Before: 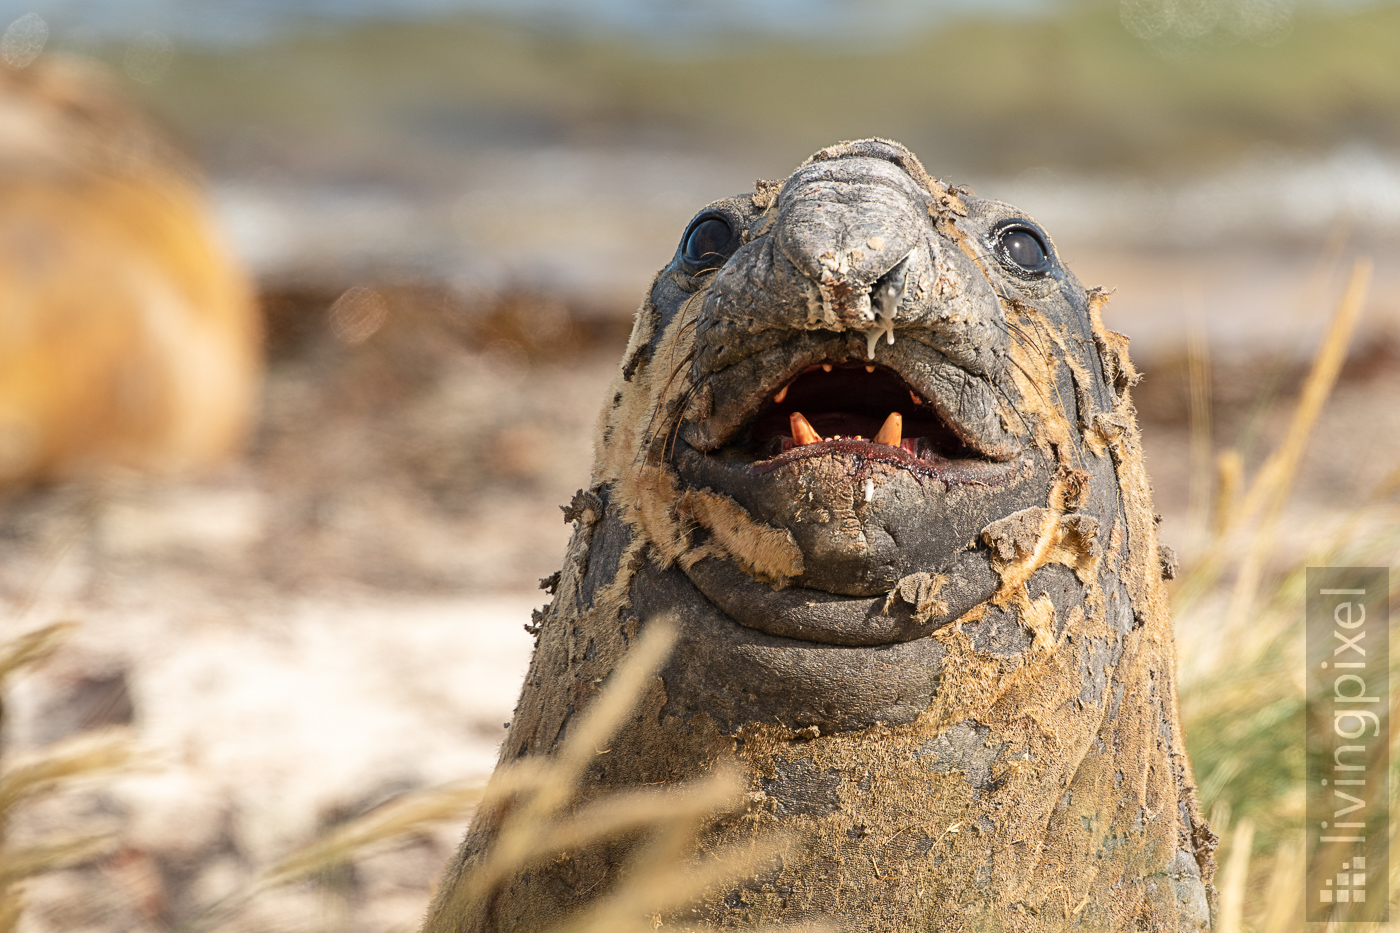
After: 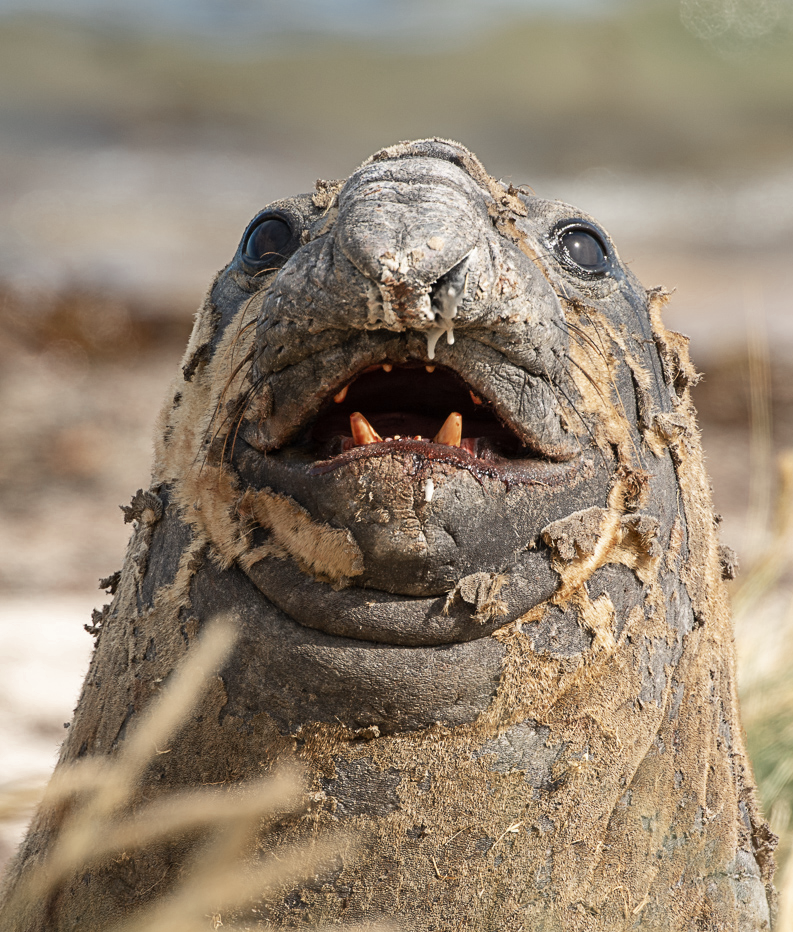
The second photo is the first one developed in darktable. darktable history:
crop: left 31.458%, top 0%, right 11.876%
color zones: curves: ch0 [(0, 0.5) (0.125, 0.4) (0.25, 0.5) (0.375, 0.4) (0.5, 0.4) (0.625, 0.35) (0.75, 0.35) (0.875, 0.5)]; ch1 [(0, 0.35) (0.125, 0.45) (0.25, 0.35) (0.375, 0.35) (0.5, 0.35) (0.625, 0.35) (0.75, 0.45) (0.875, 0.35)]; ch2 [(0, 0.6) (0.125, 0.5) (0.25, 0.5) (0.375, 0.6) (0.5, 0.6) (0.625, 0.5) (0.75, 0.5) (0.875, 0.5)]
